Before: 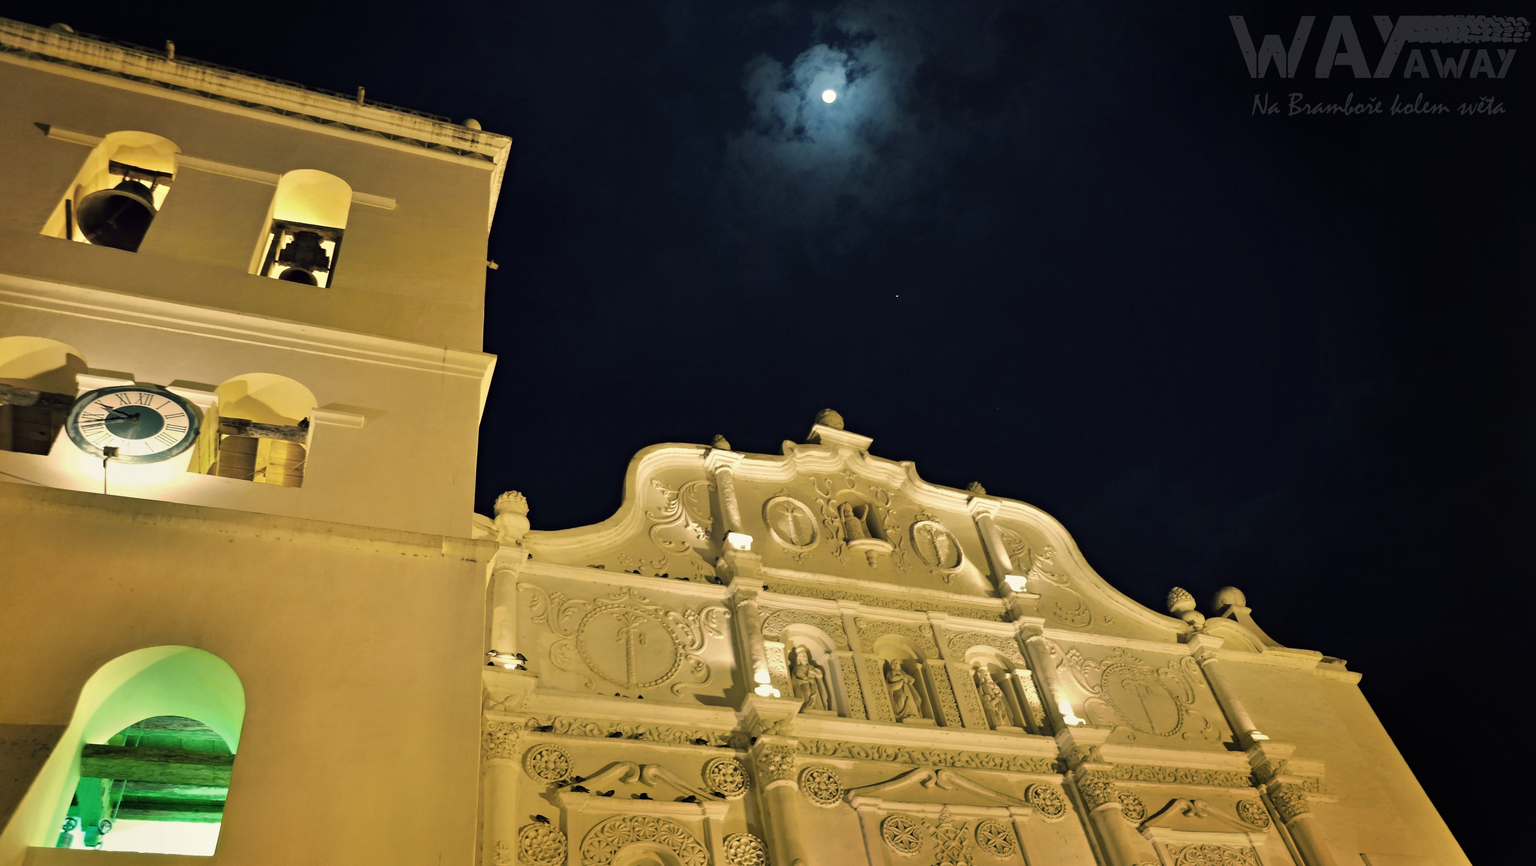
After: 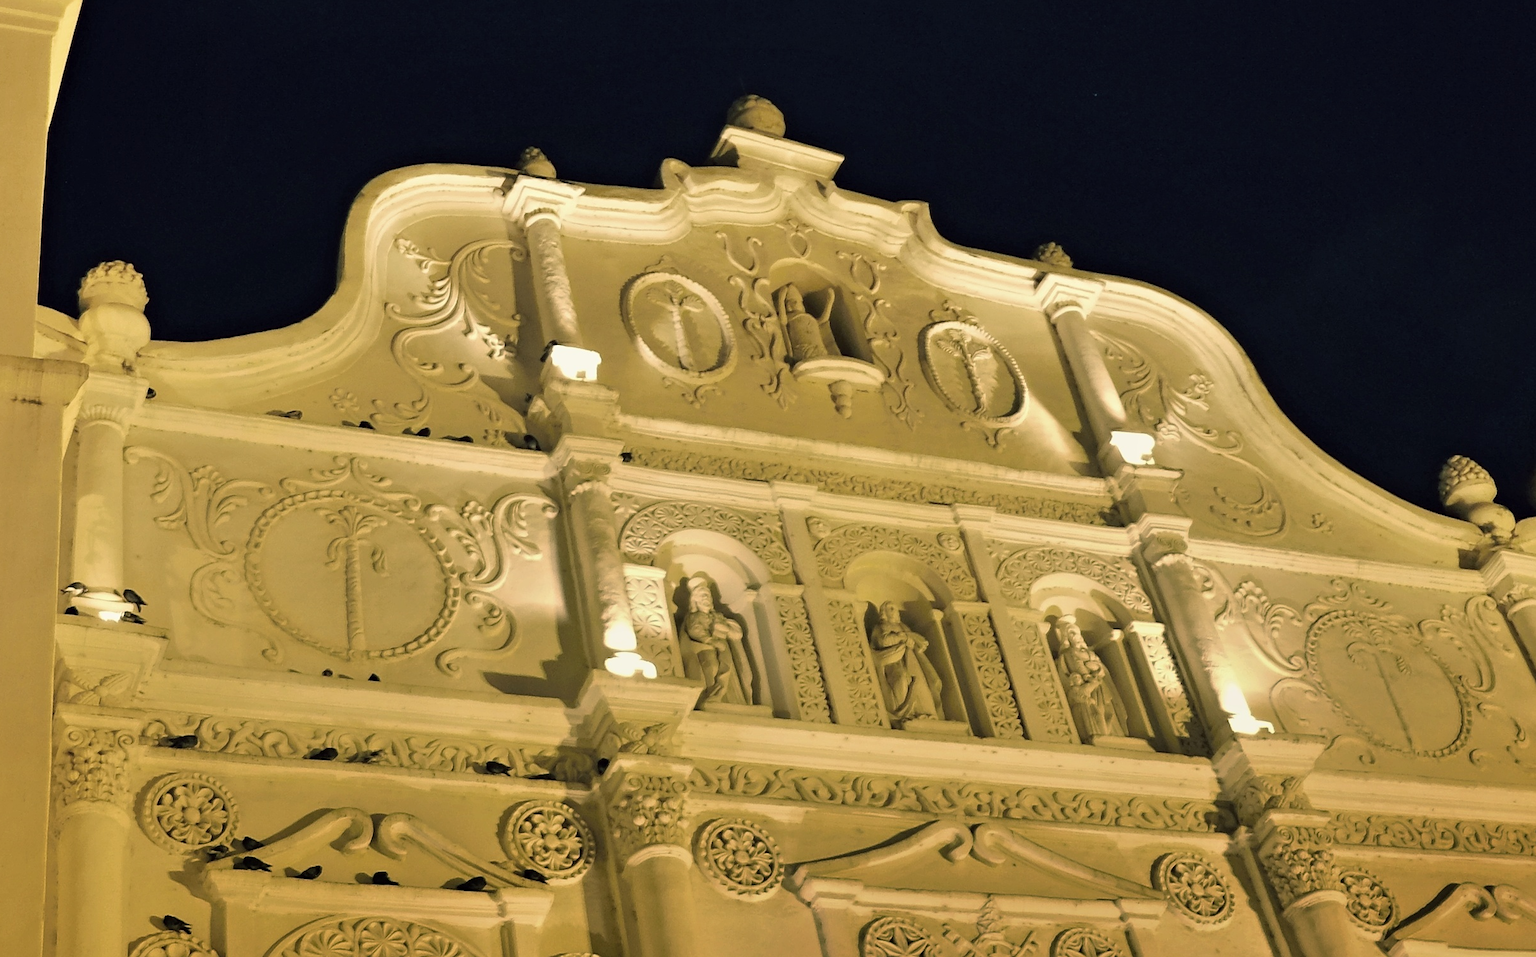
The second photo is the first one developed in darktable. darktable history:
crop: left 29.672%, top 41.786%, right 20.851%, bottom 3.487%
sharpen: amount 0.2
